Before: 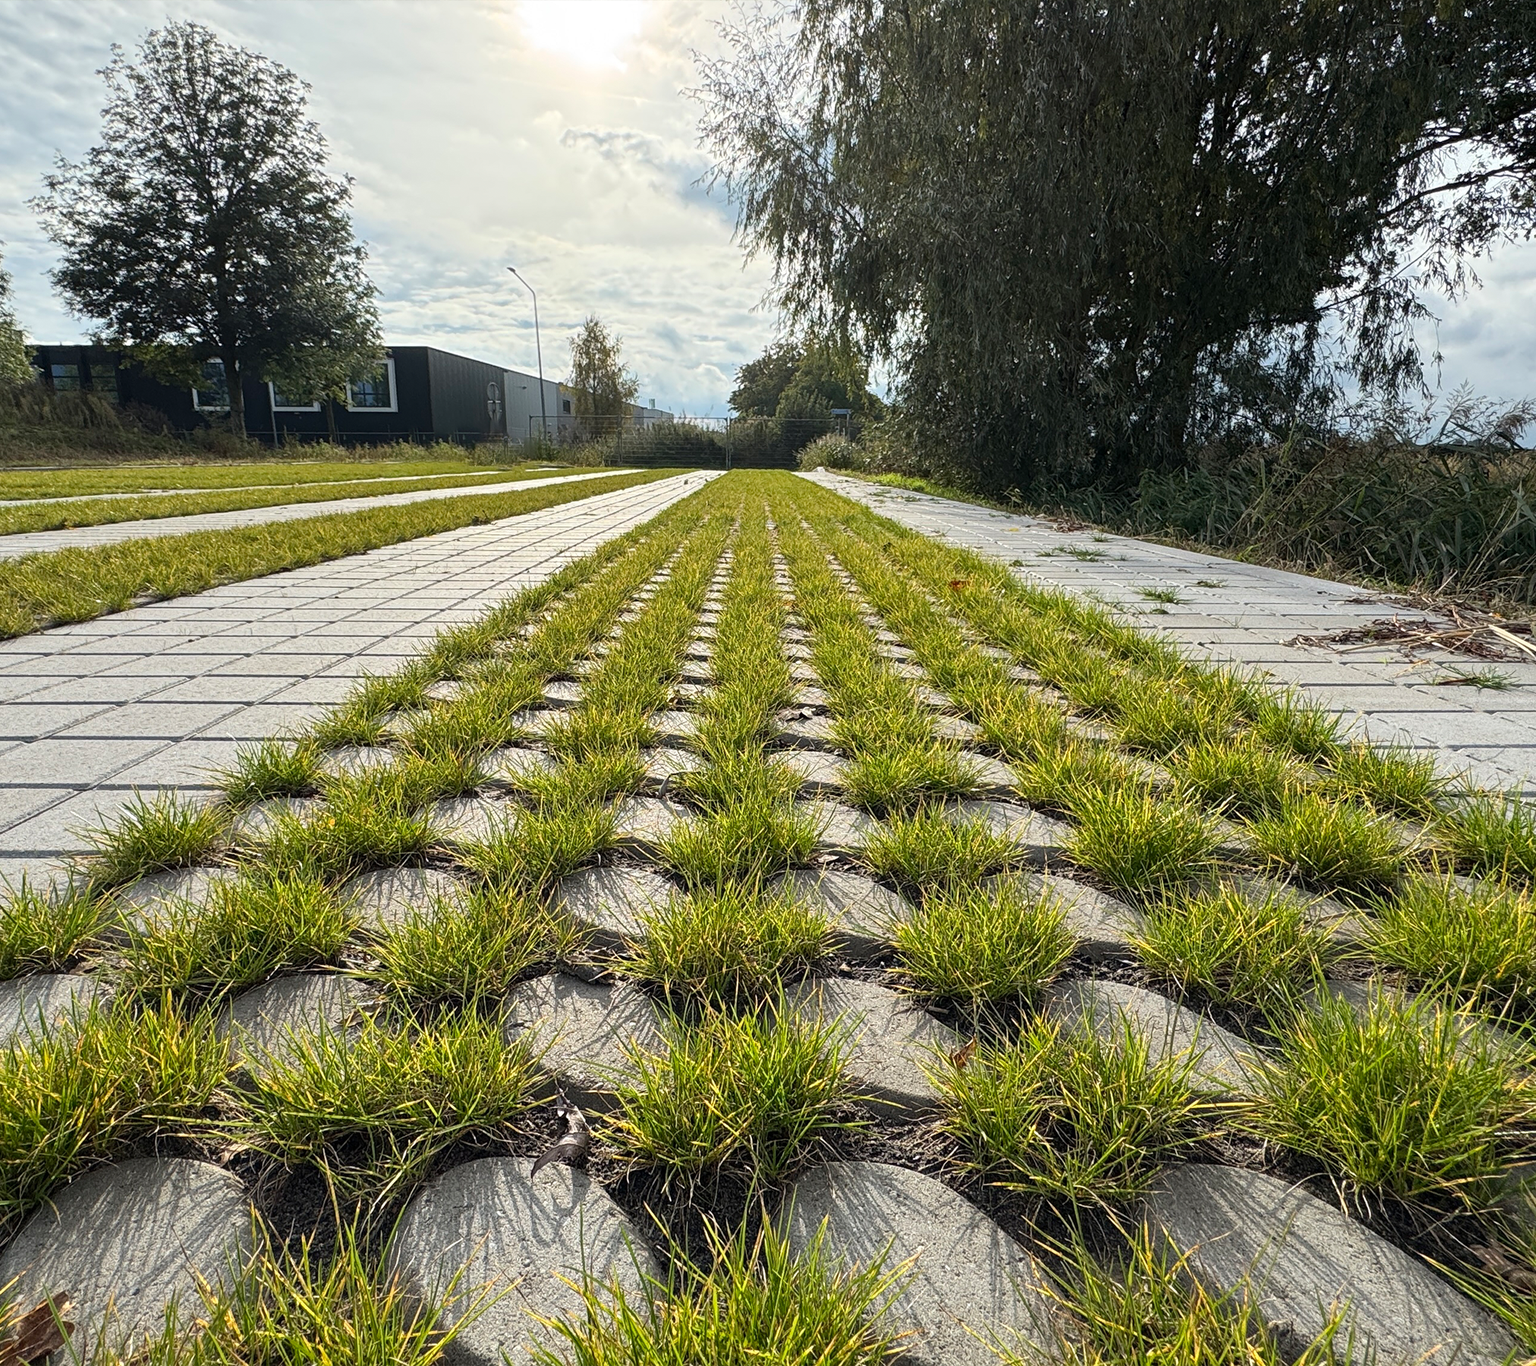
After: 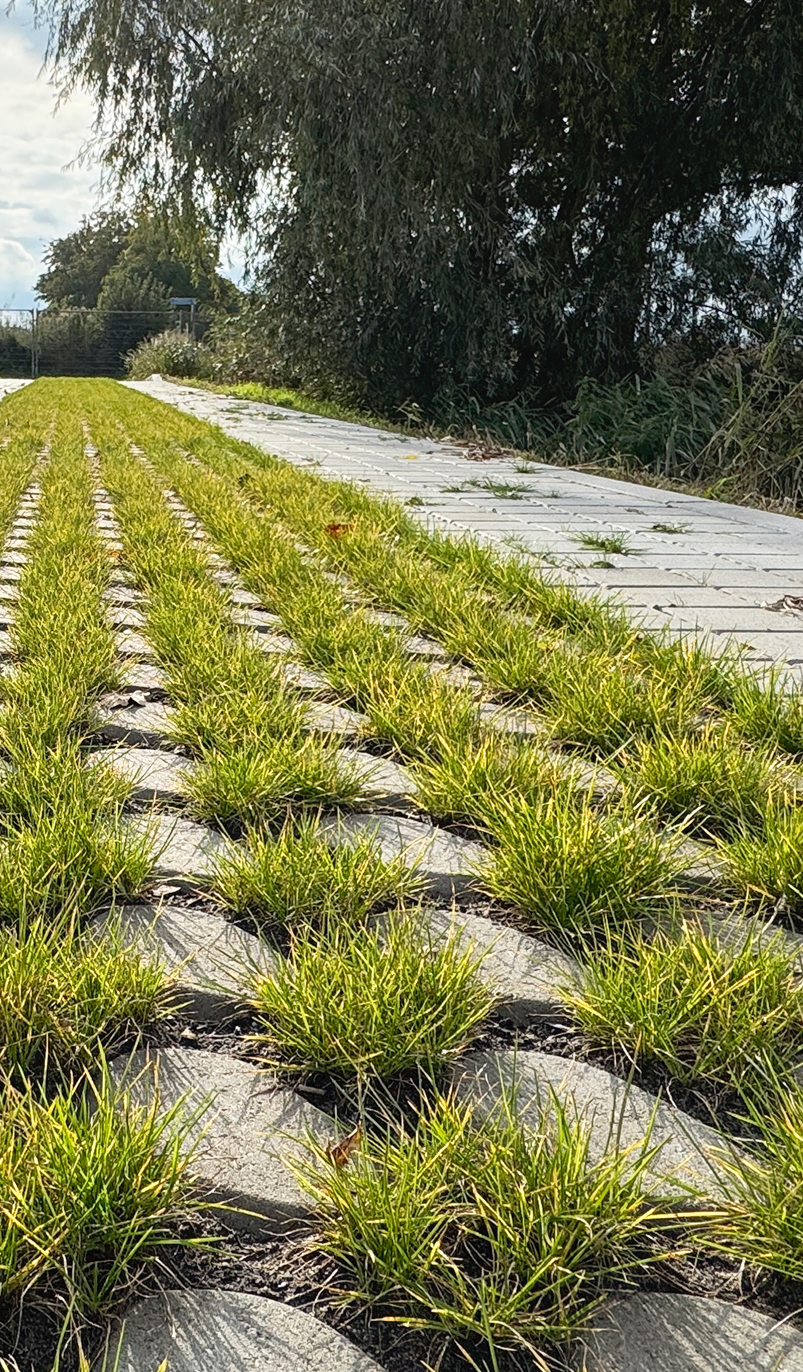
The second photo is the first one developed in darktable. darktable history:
tone curve: curves: ch0 [(0, 0) (0.003, 0.032) (0.011, 0.033) (0.025, 0.036) (0.044, 0.046) (0.069, 0.069) (0.1, 0.108) (0.136, 0.157) (0.177, 0.208) (0.224, 0.256) (0.277, 0.313) (0.335, 0.379) (0.399, 0.444) (0.468, 0.514) (0.543, 0.595) (0.623, 0.687) (0.709, 0.772) (0.801, 0.854) (0.898, 0.933) (1, 1)], preserve colors none
crop: left 45.721%, top 13.393%, right 14.118%, bottom 10.01%
